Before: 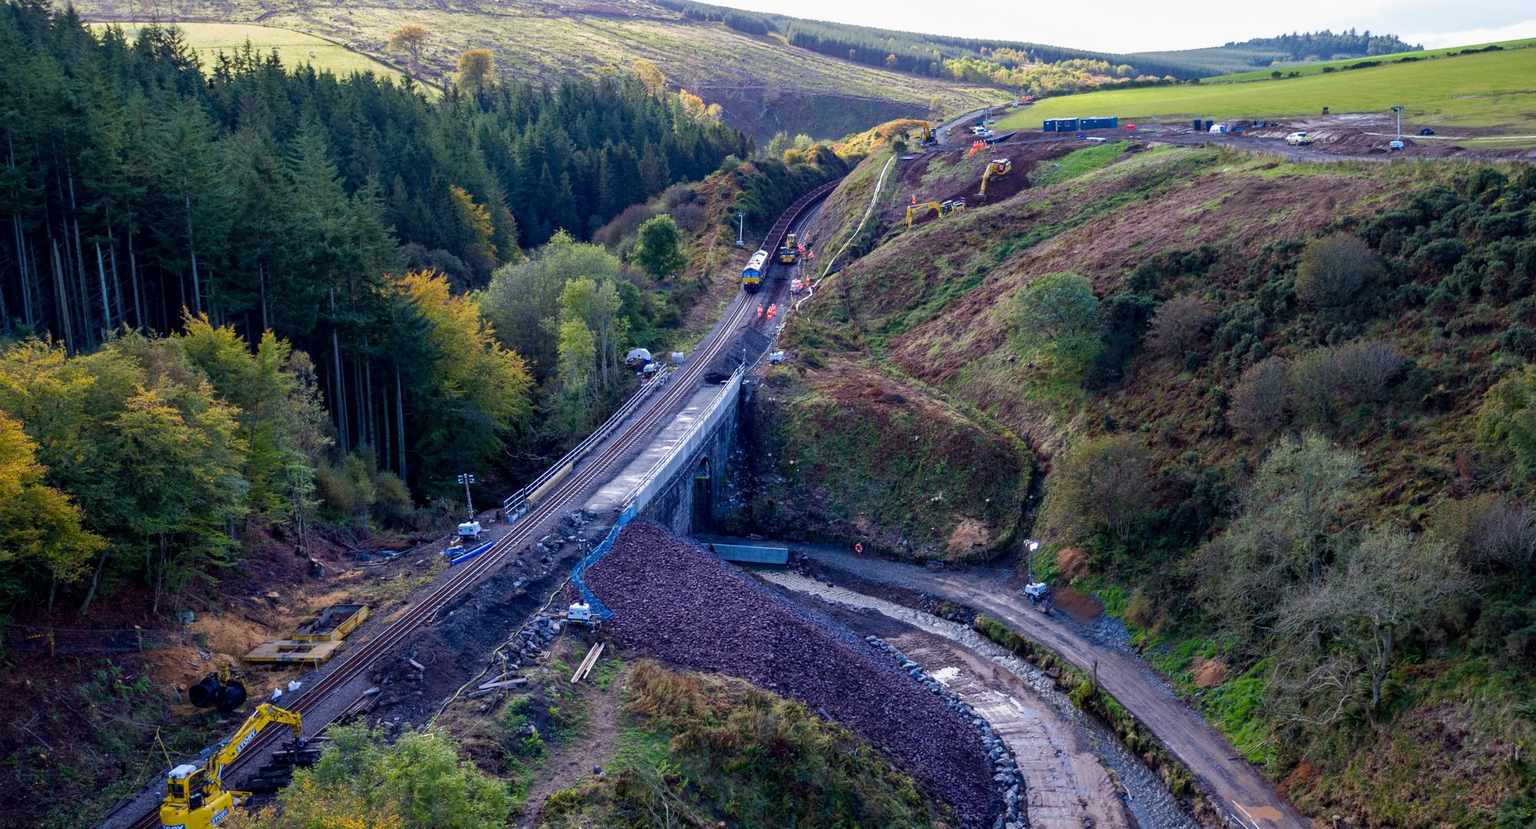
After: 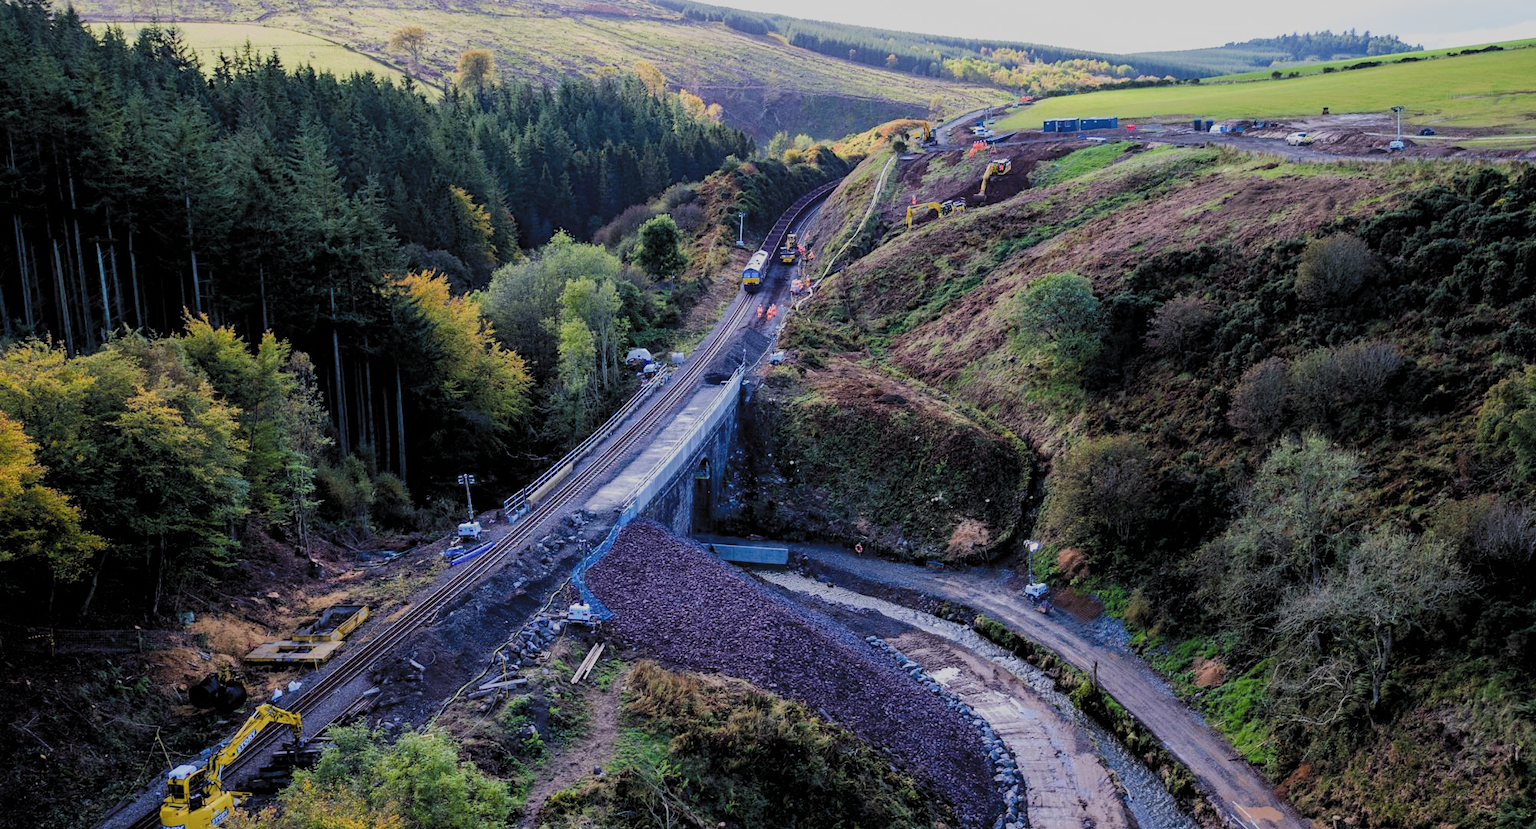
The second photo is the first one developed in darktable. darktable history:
filmic rgb: black relative exposure -4.21 EV, white relative exposure 5.11 EV, hardness 2.11, contrast 1.173, color science v5 (2021), contrast in shadows safe, contrast in highlights safe
exposure: exposure 0.152 EV, compensate exposure bias true, compensate highlight preservation false
